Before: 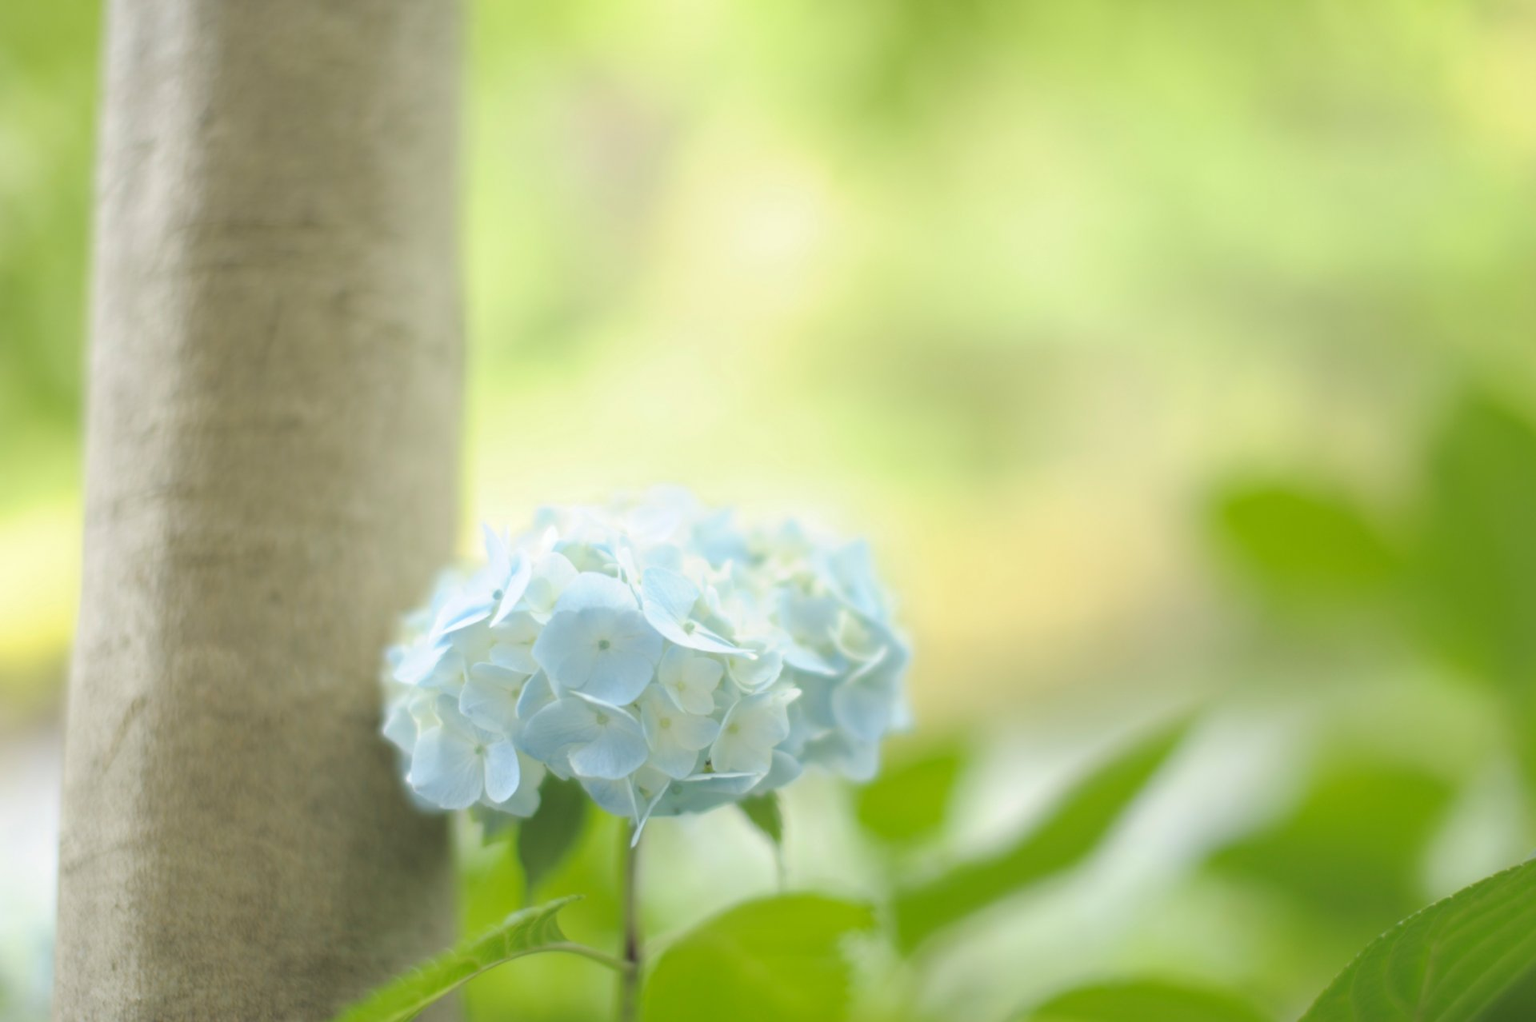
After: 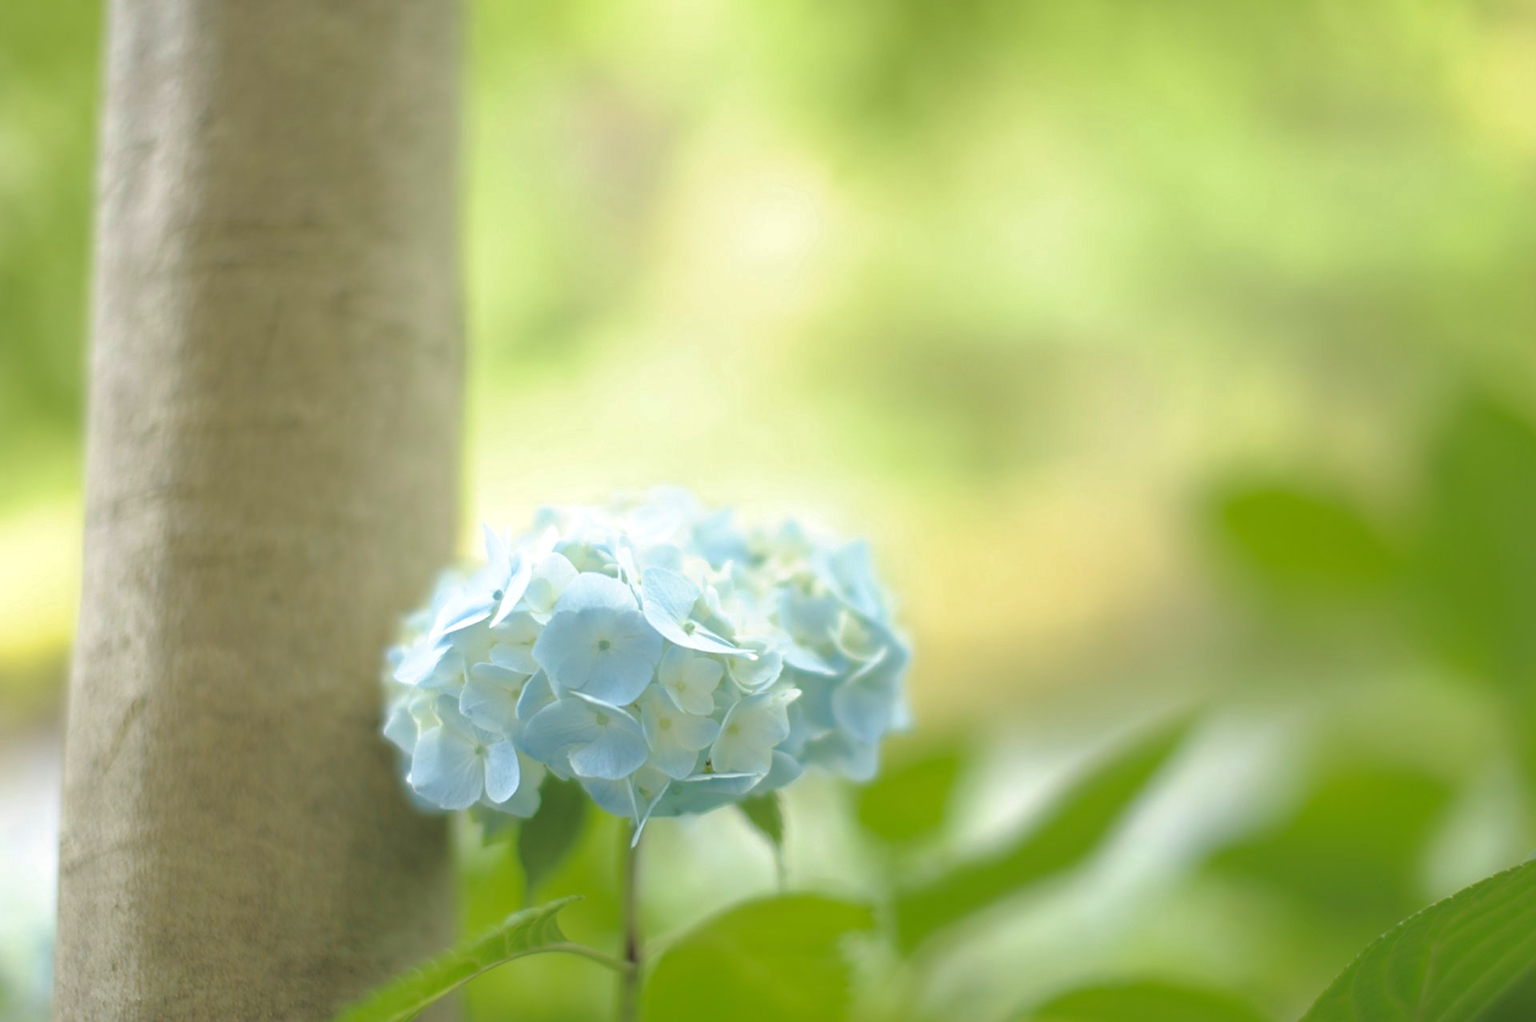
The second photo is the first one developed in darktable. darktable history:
tone equalizer: -8 EV -0.001 EV, -7 EV 0.002 EV, -6 EV -0.002 EV, -5 EV -0.014 EV, -4 EV -0.06 EV, -3 EV -0.222 EV, -2 EV -0.279 EV, -1 EV 0.078 EV, +0 EV 0.333 EV, edges refinement/feathering 500, mask exposure compensation -1.57 EV, preserve details no
velvia: on, module defaults
sharpen: on, module defaults
